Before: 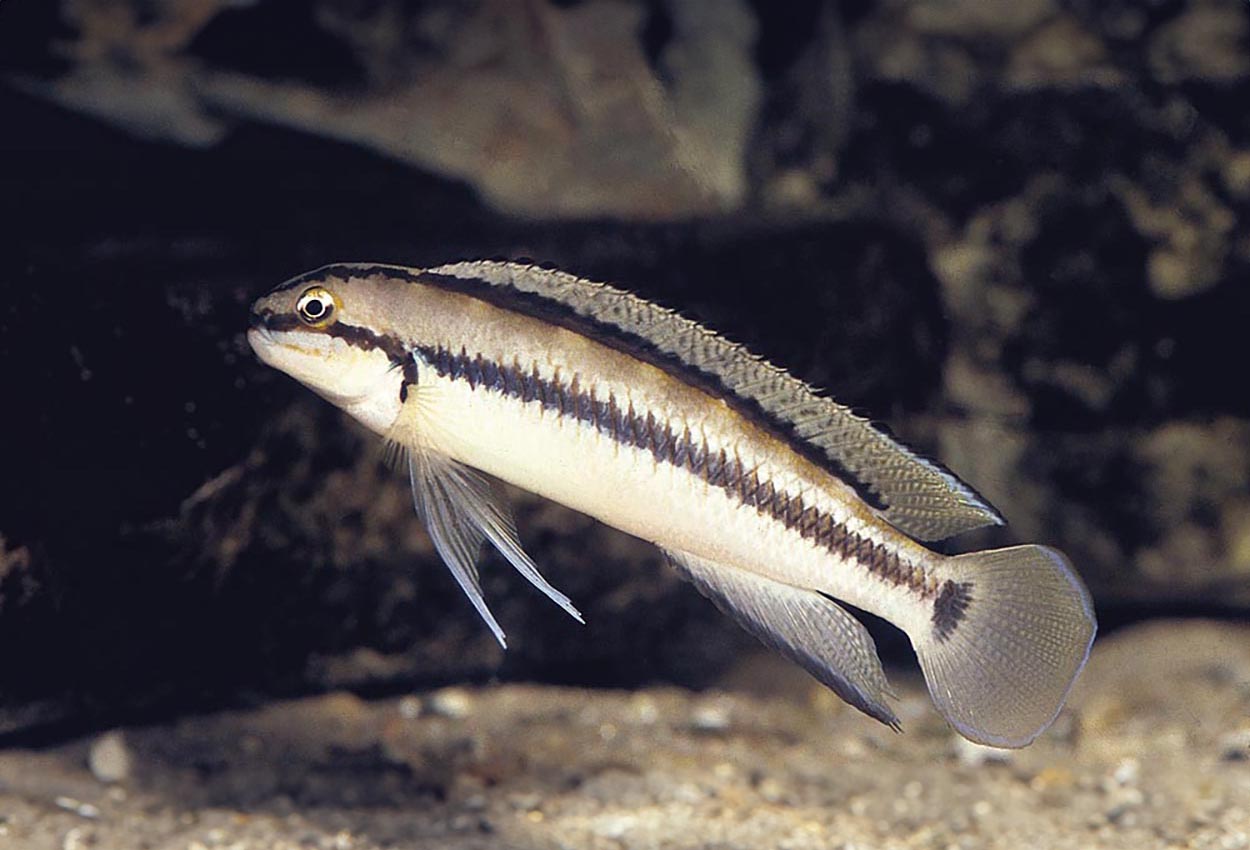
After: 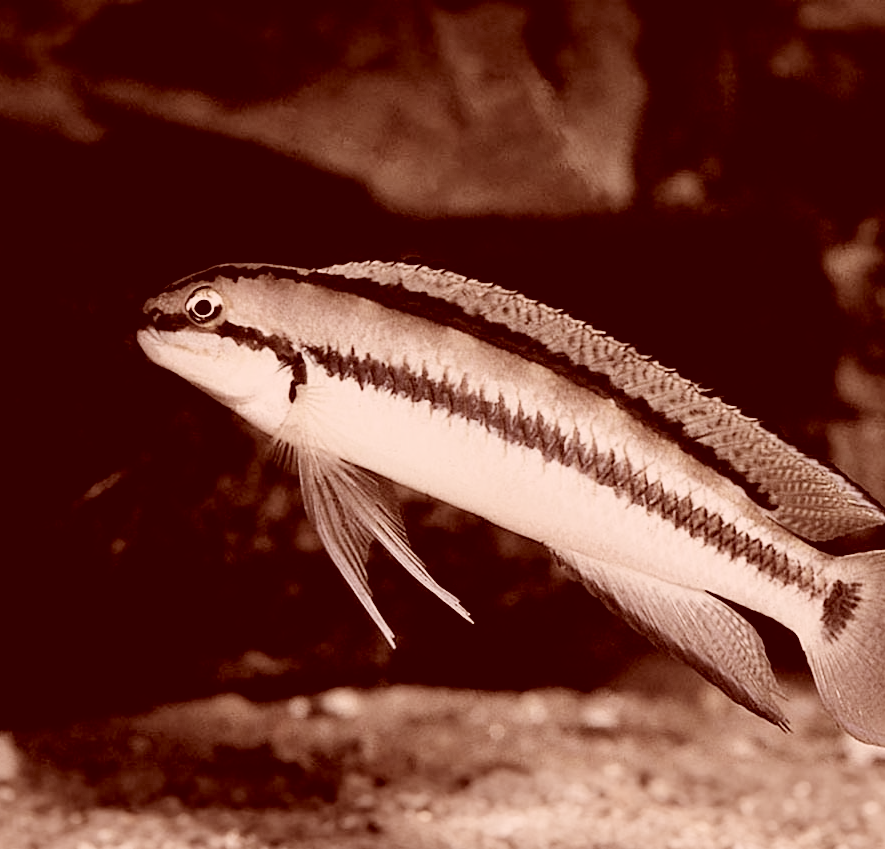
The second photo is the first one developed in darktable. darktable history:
crop and rotate: left 9.011%, right 20.113%
color correction: highlights a* 9.5, highlights b* 8.94, shadows a* 39.79, shadows b* 39.87, saturation 0.794
exposure: exposure 0.129 EV, compensate highlight preservation false
filmic rgb: black relative exposure -5.09 EV, white relative exposure 3.97 EV, hardness 2.9, contrast 1.3, highlights saturation mix -31.03%, color science v4 (2020), contrast in shadows soft, contrast in highlights soft
